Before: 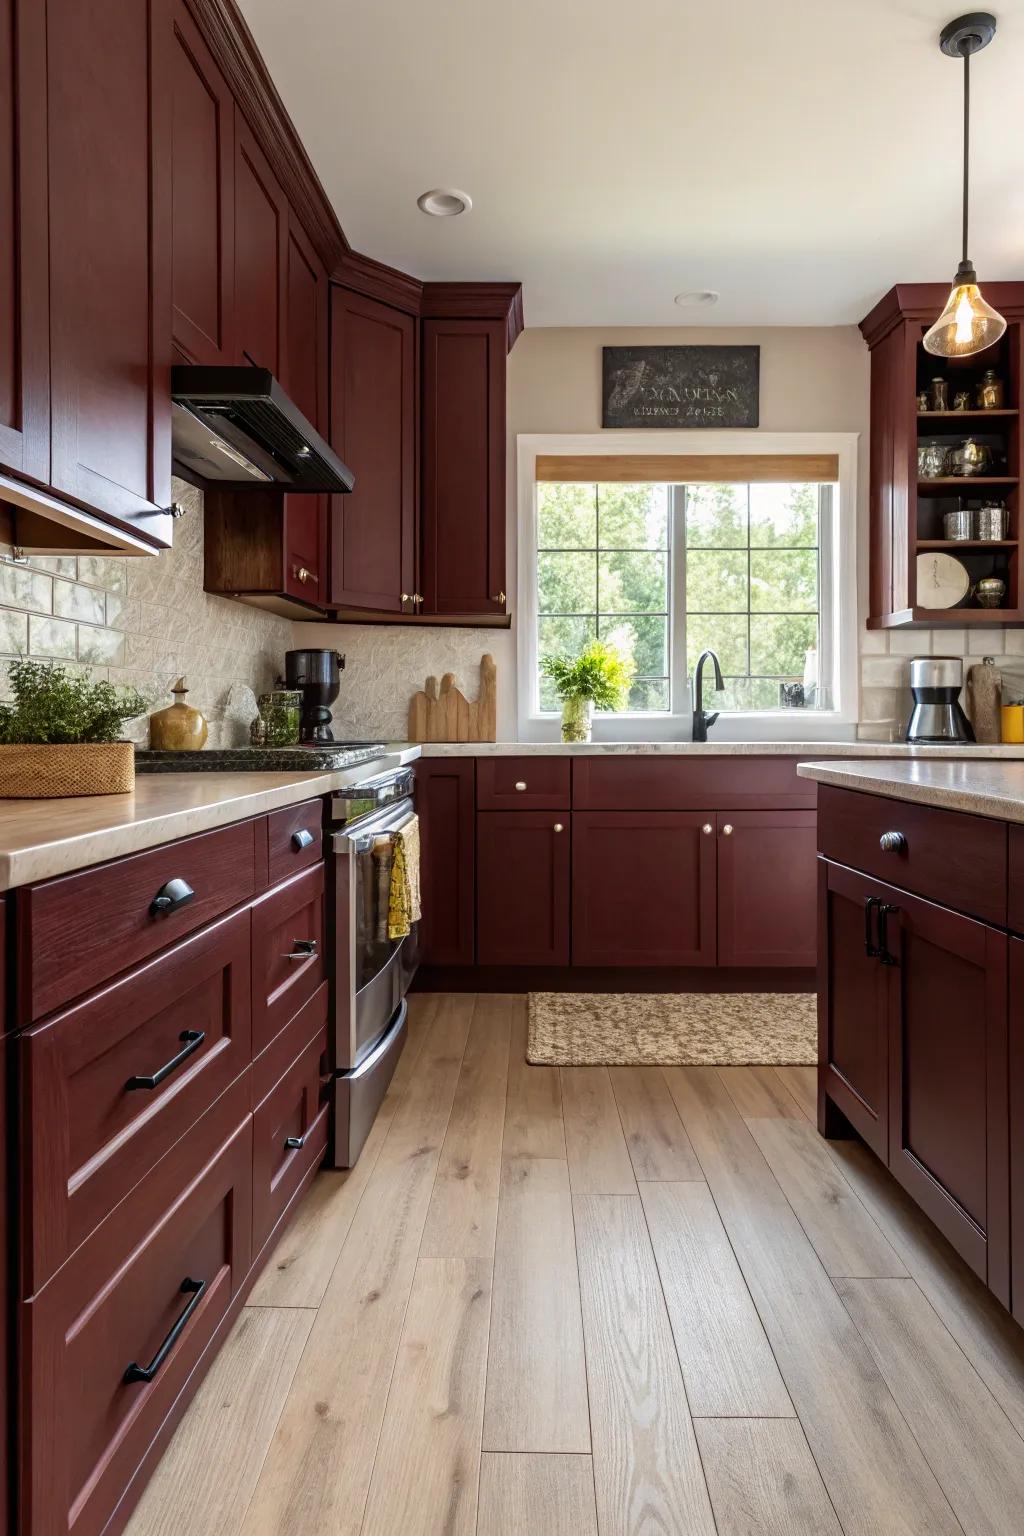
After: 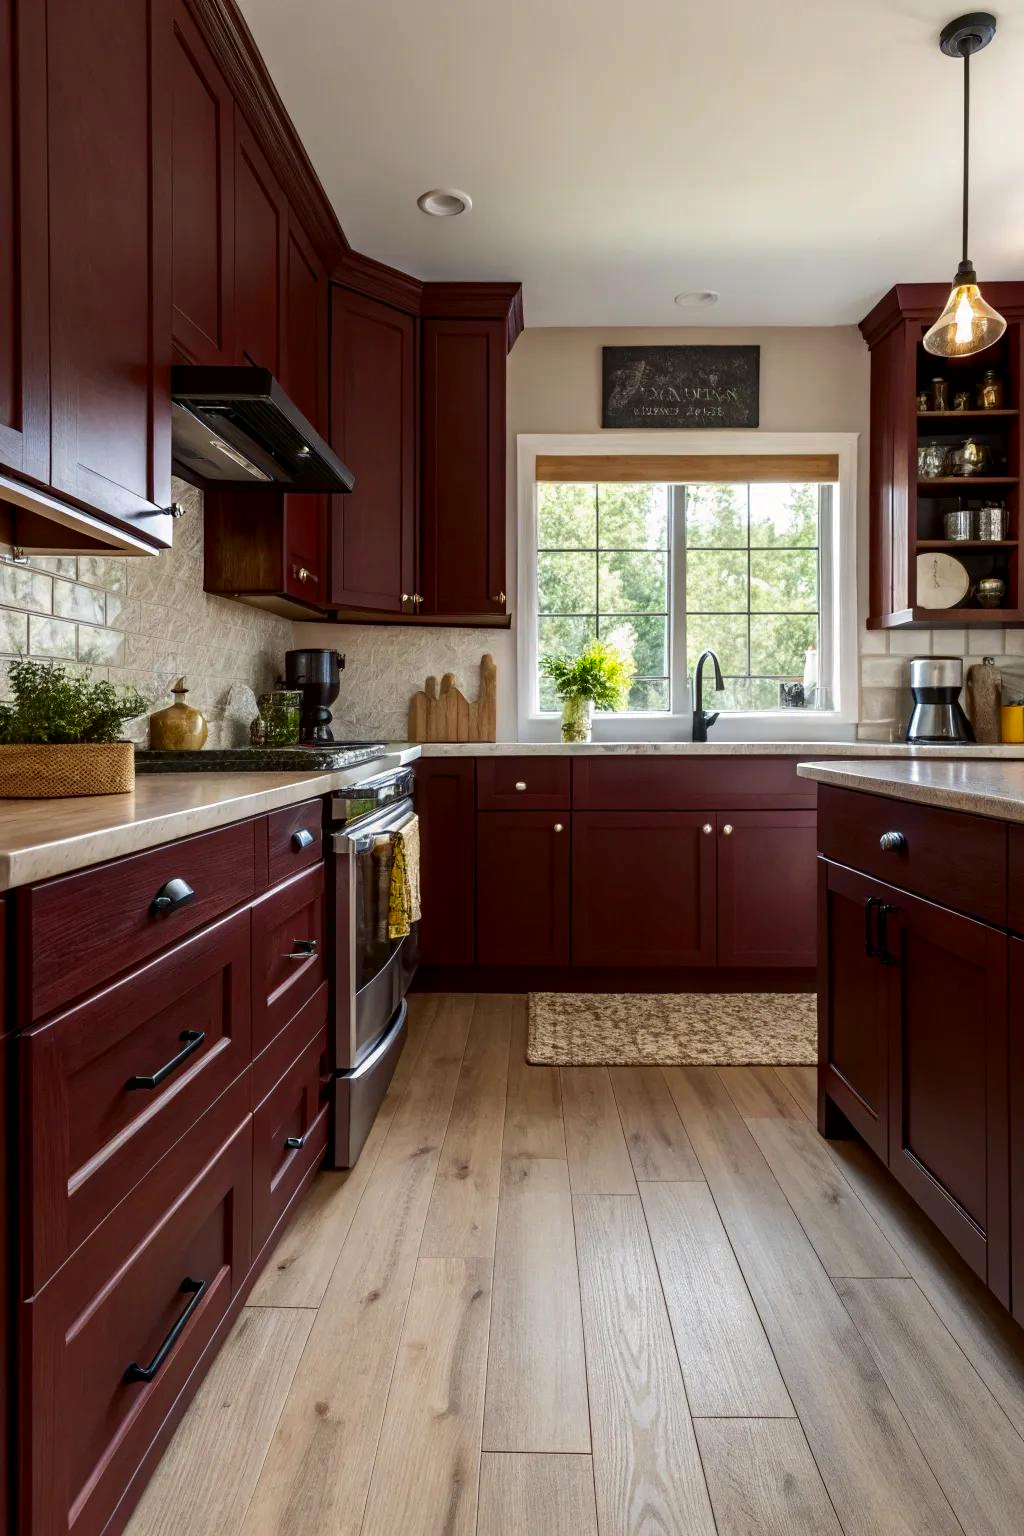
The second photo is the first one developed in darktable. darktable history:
contrast brightness saturation: contrast 0.067, brightness -0.127, saturation 0.049
tone equalizer: edges refinement/feathering 500, mask exposure compensation -1.57 EV, preserve details no
